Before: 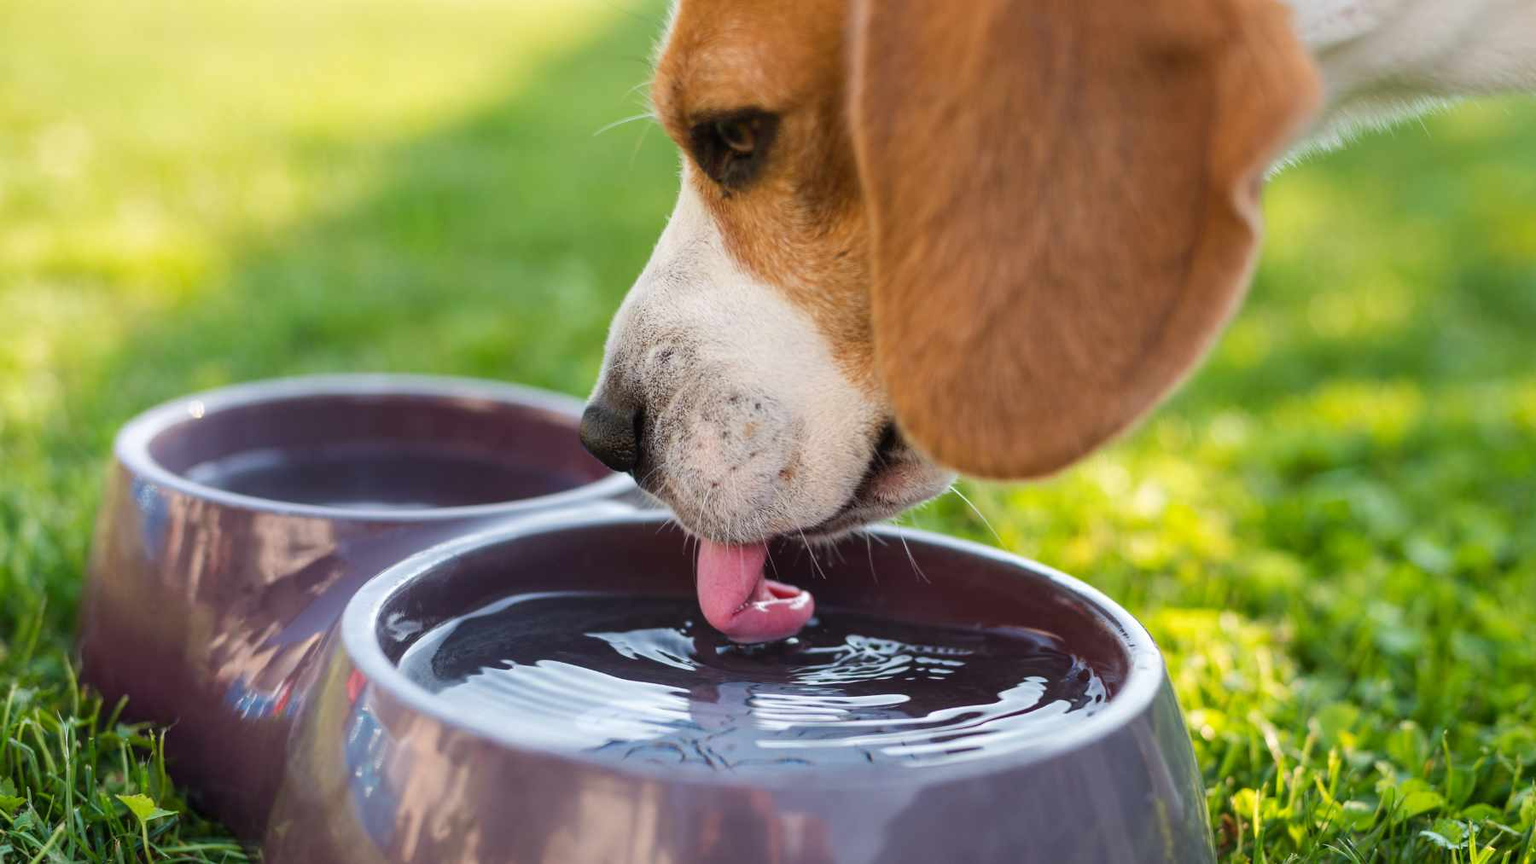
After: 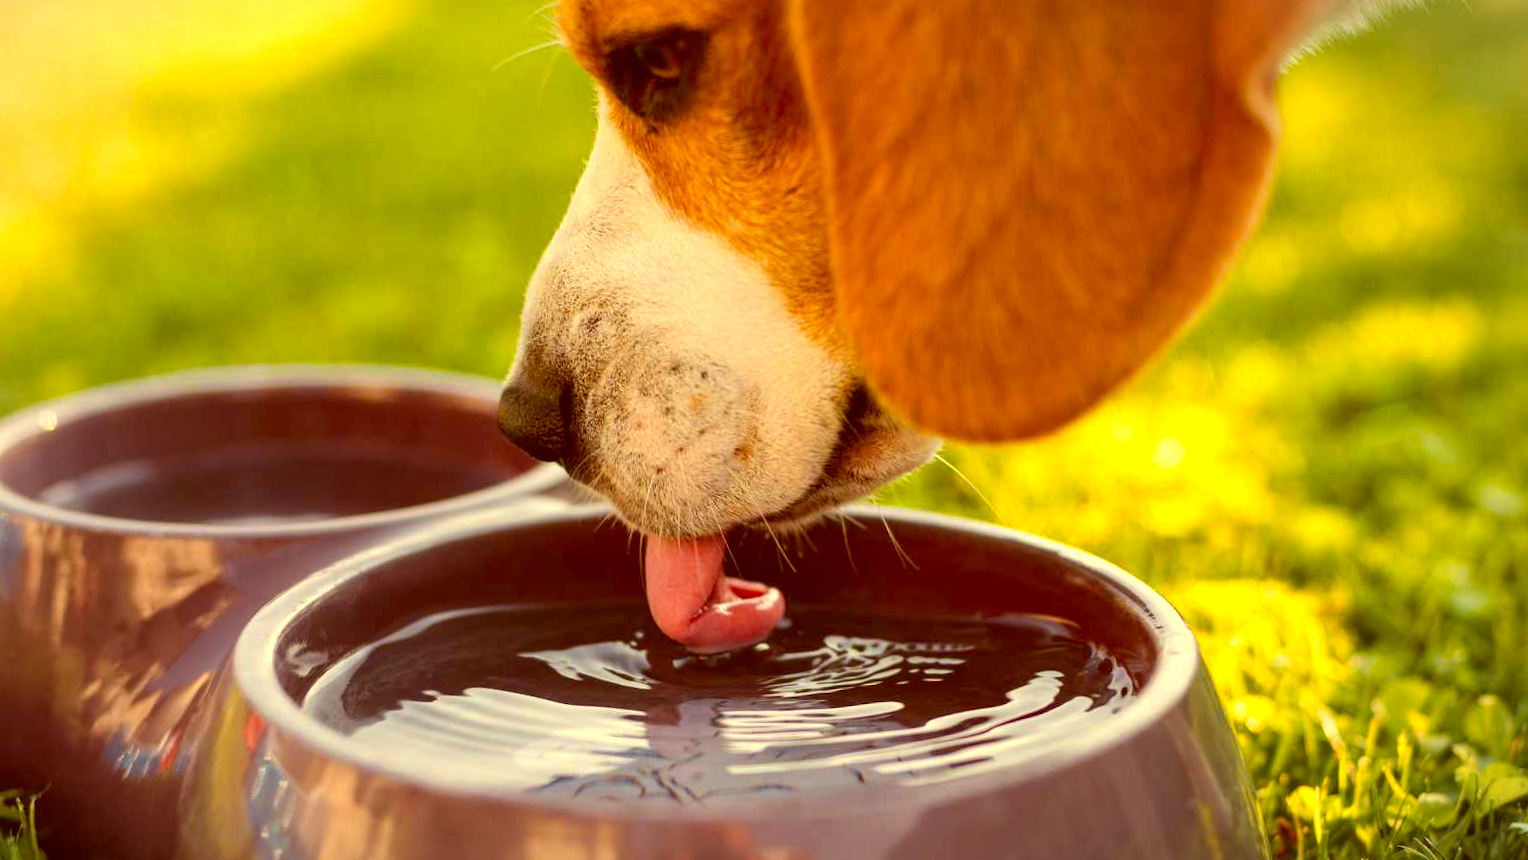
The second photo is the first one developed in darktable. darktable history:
crop and rotate: angle 3.62°, left 5.728%, top 5.679%
vignetting: fall-off radius 100.68%, width/height ratio 1.336
color zones: curves: ch0 [(0, 0.511) (0.143, 0.531) (0.286, 0.56) (0.429, 0.5) (0.571, 0.5) (0.714, 0.5) (0.857, 0.5) (1, 0.5)]; ch1 [(0, 0.525) (0.143, 0.705) (0.286, 0.715) (0.429, 0.35) (0.571, 0.35) (0.714, 0.35) (0.857, 0.4) (1, 0.4)]; ch2 [(0, 0.572) (0.143, 0.512) (0.286, 0.473) (0.429, 0.45) (0.571, 0.5) (0.714, 0.5) (0.857, 0.518) (1, 0.518)]
color correction: highlights a* 0.985, highlights b* 23.69, shadows a* 16.25, shadows b* 24.4
